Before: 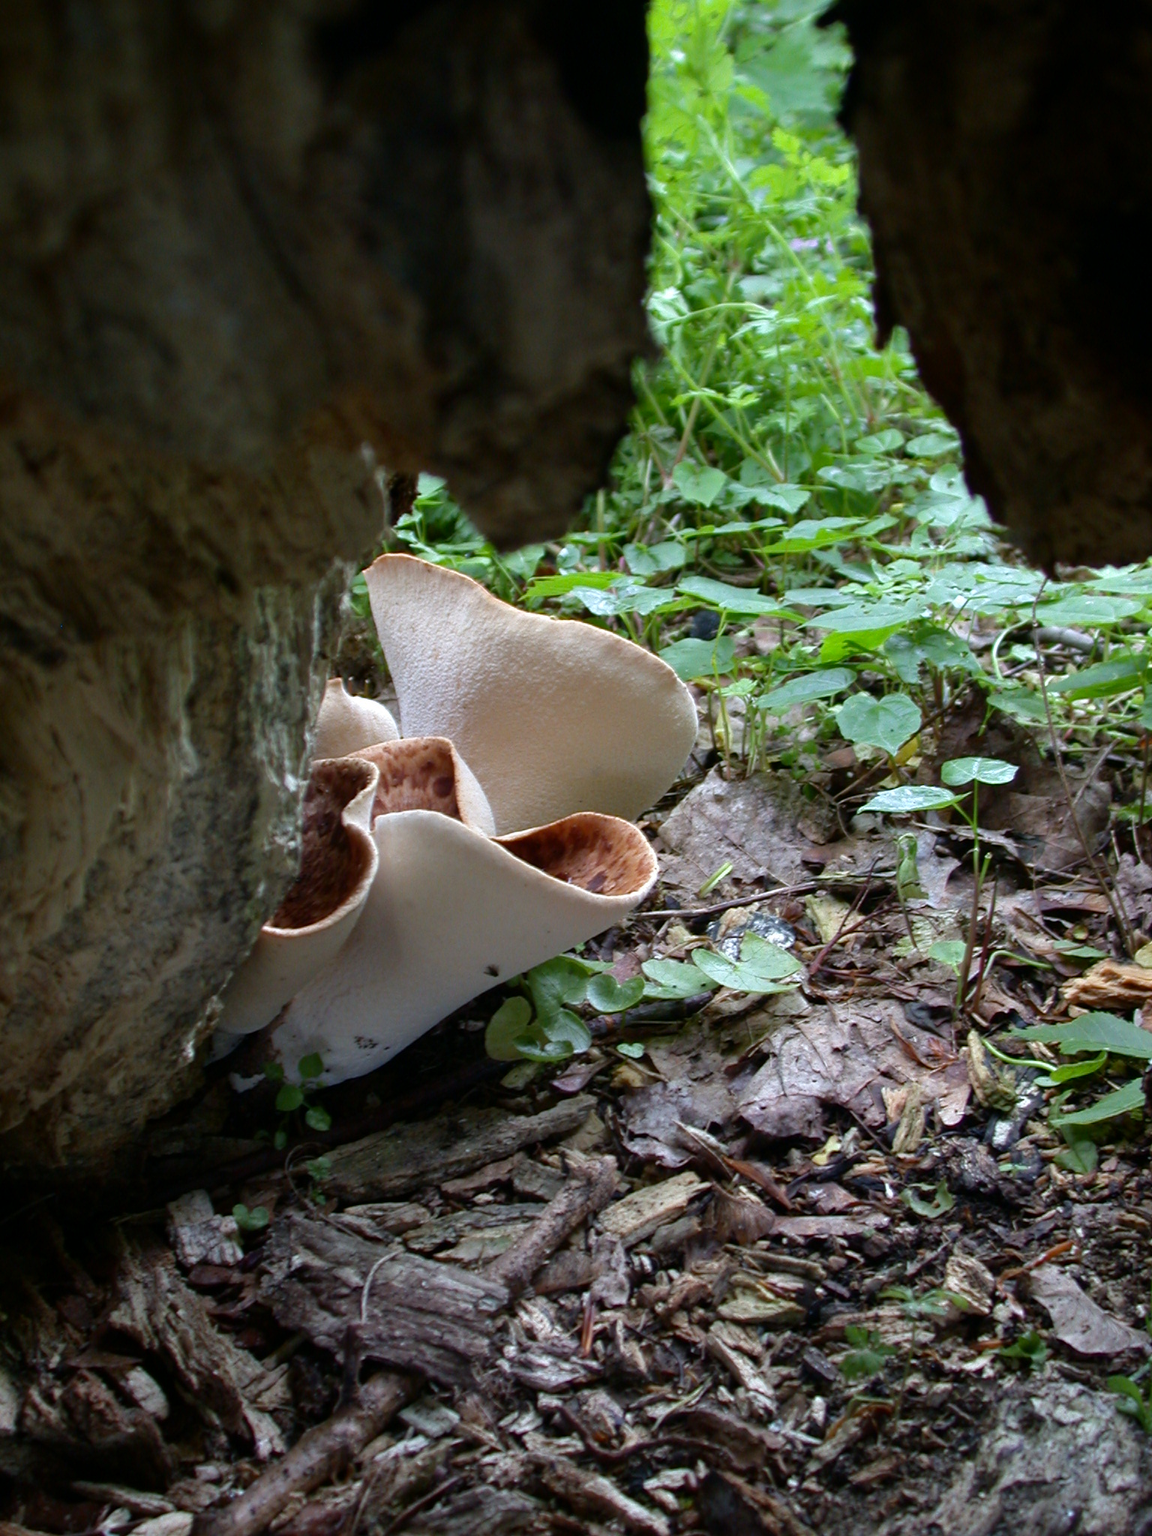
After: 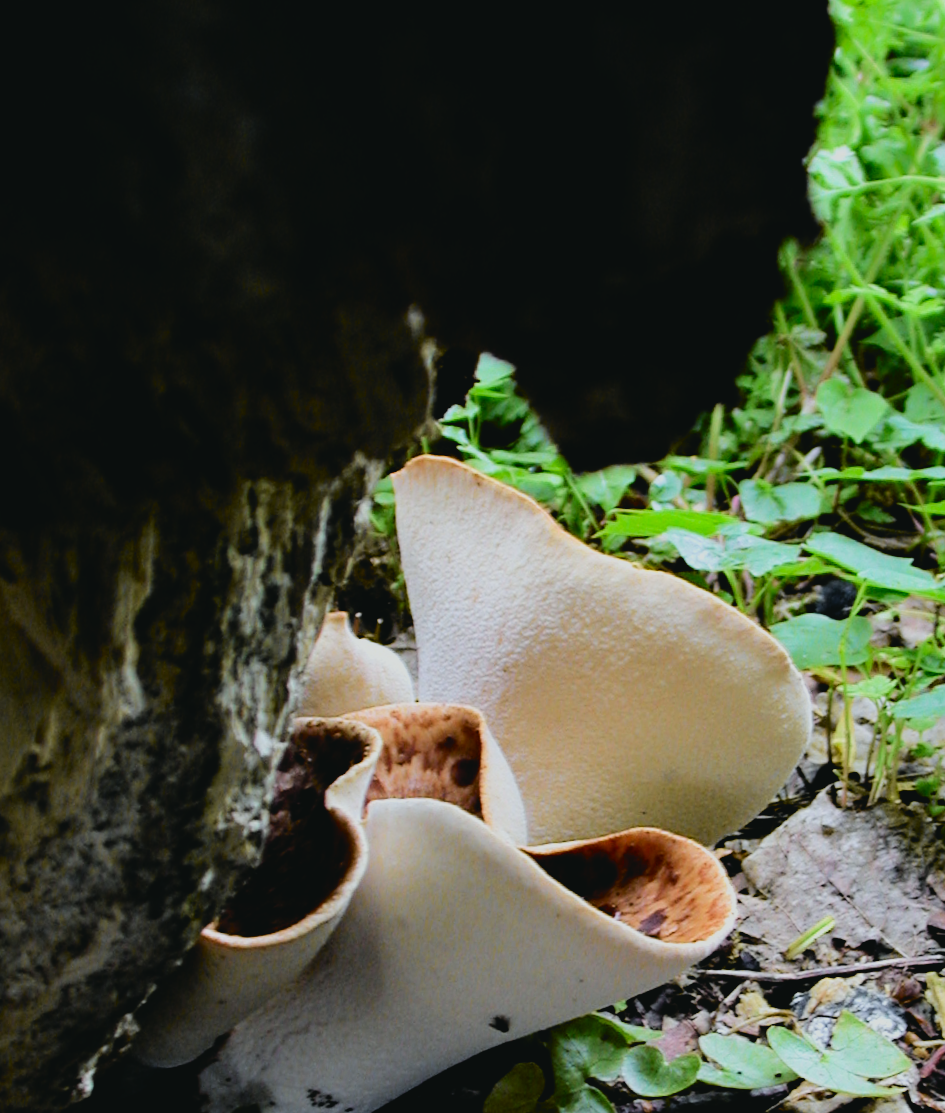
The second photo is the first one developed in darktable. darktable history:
tone equalizer: mask exposure compensation -0.51 EV
contrast brightness saturation: contrast -0.106
crop and rotate: angle -6.67°, left 2.004%, top 6.993%, right 27.35%, bottom 30.559%
tone curve: curves: ch0 [(0, 0.003) (0.113, 0.081) (0.207, 0.184) (0.515, 0.612) (0.712, 0.793) (0.984, 0.961)]; ch1 [(0, 0) (0.172, 0.123) (0.317, 0.272) (0.414, 0.382) (0.476, 0.479) (0.505, 0.498) (0.534, 0.534) (0.621, 0.65) (0.709, 0.764) (1, 1)]; ch2 [(0, 0) (0.411, 0.424) (0.505, 0.505) (0.521, 0.524) (0.537, 0.57) (0.65, 0.699) (1, 1)], color space Lab, independent channels, preserve colors none
filmic rgb: black relative exposure -4.4 EV, white relative exposure 5.03 EV, hardness 2.22, latitude 40.36%, contrast 1.151, highlights saturation mix 10.9%, shadows ↔ highlights balance 0.928%
